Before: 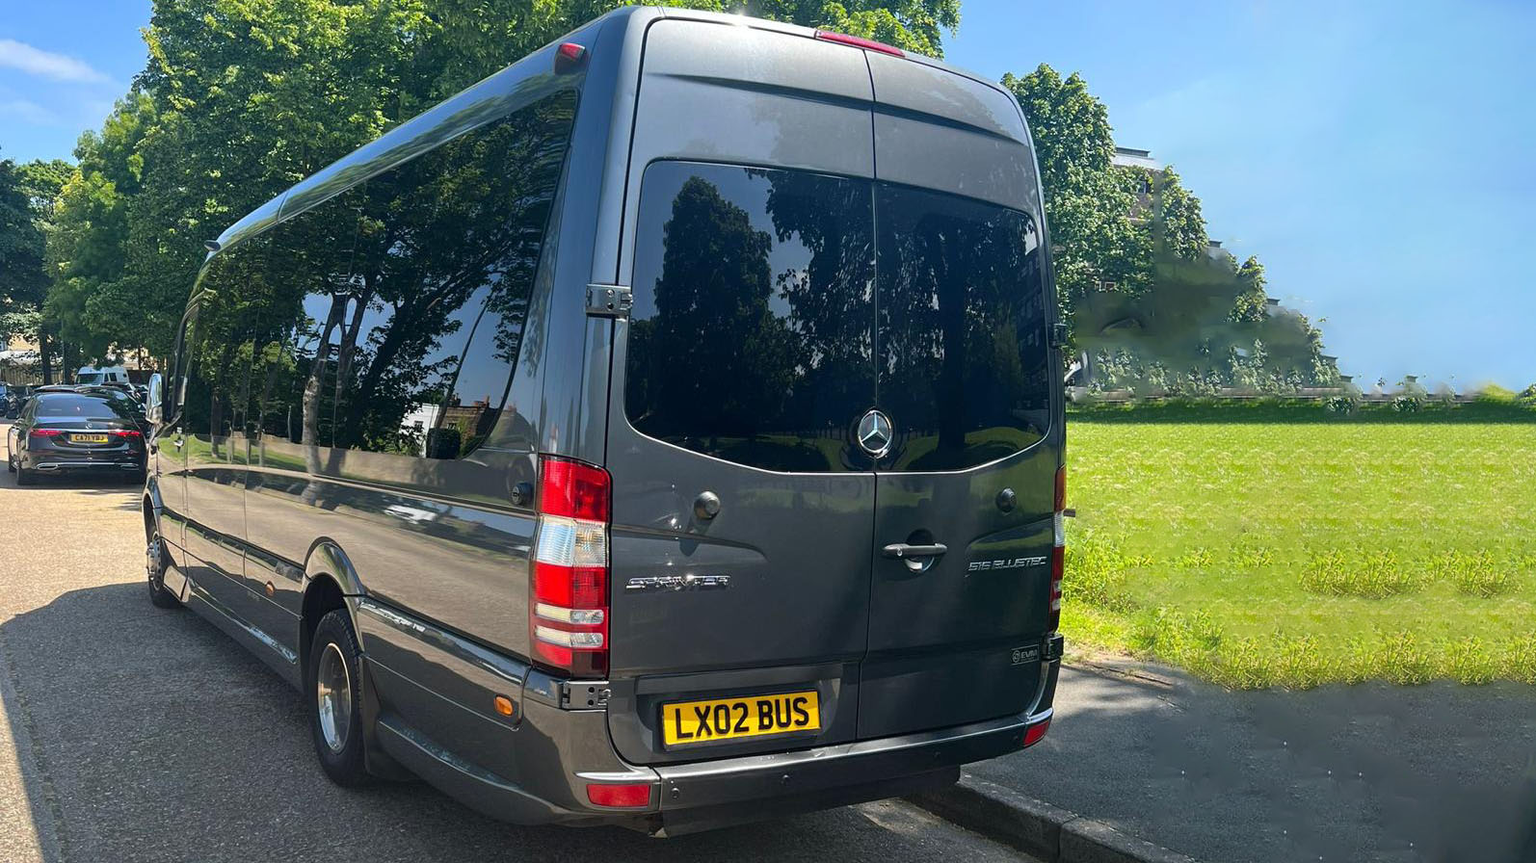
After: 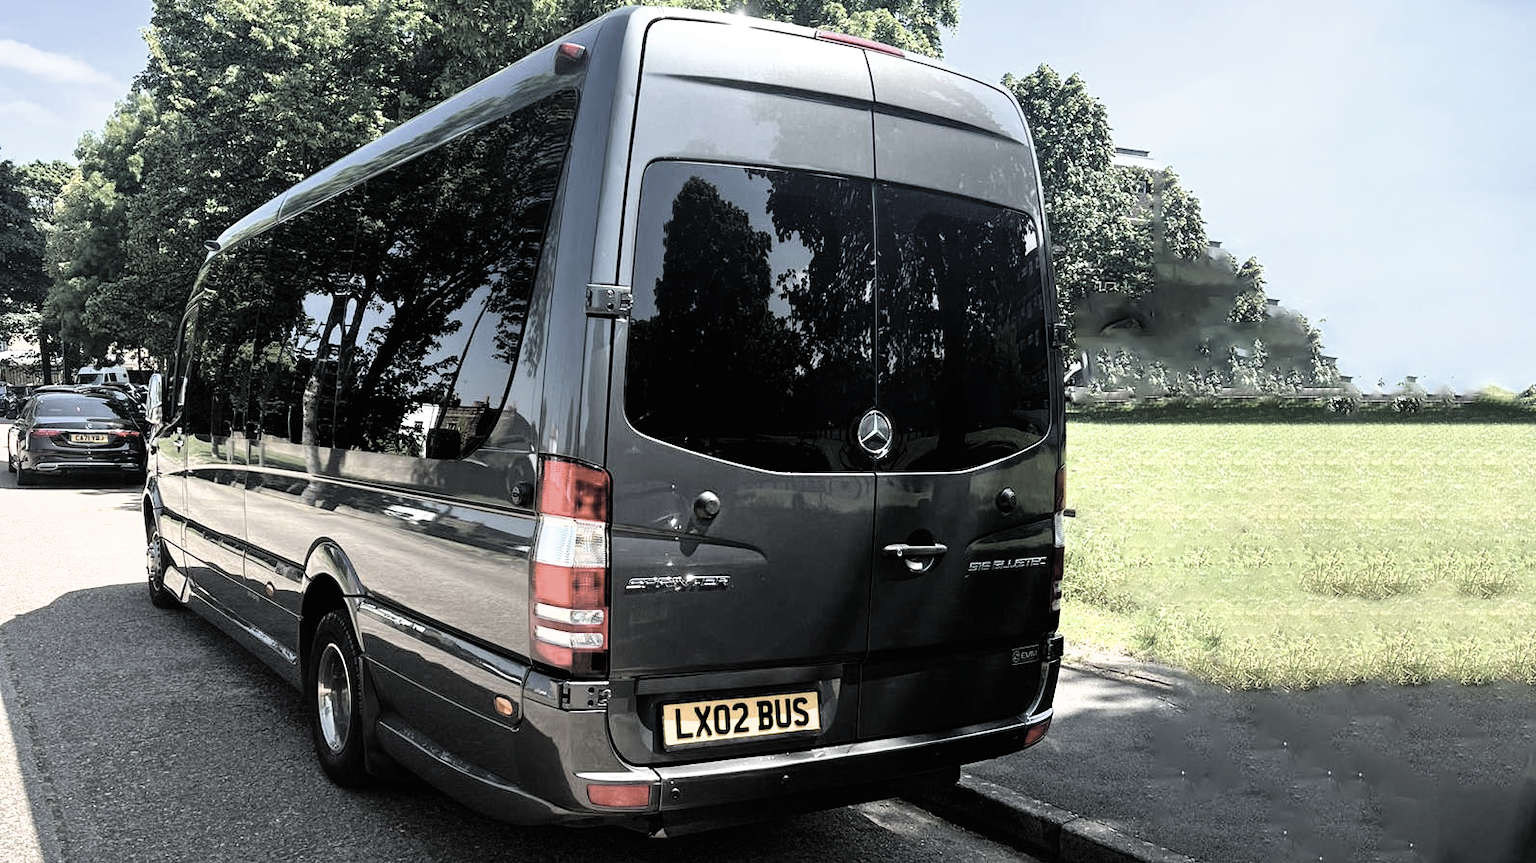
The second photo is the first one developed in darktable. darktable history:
filmic rgb: black relative exposure -8.18 EV, white relative exposure 2.23 EV, hardness 7.19, latitude 85.84%, contrast 1.694, highlights saturation mix -3.82%, shadows ↔ highlights balance -2.04%
contrast brightness saturation: brightness 0.185, saturation -0.512
